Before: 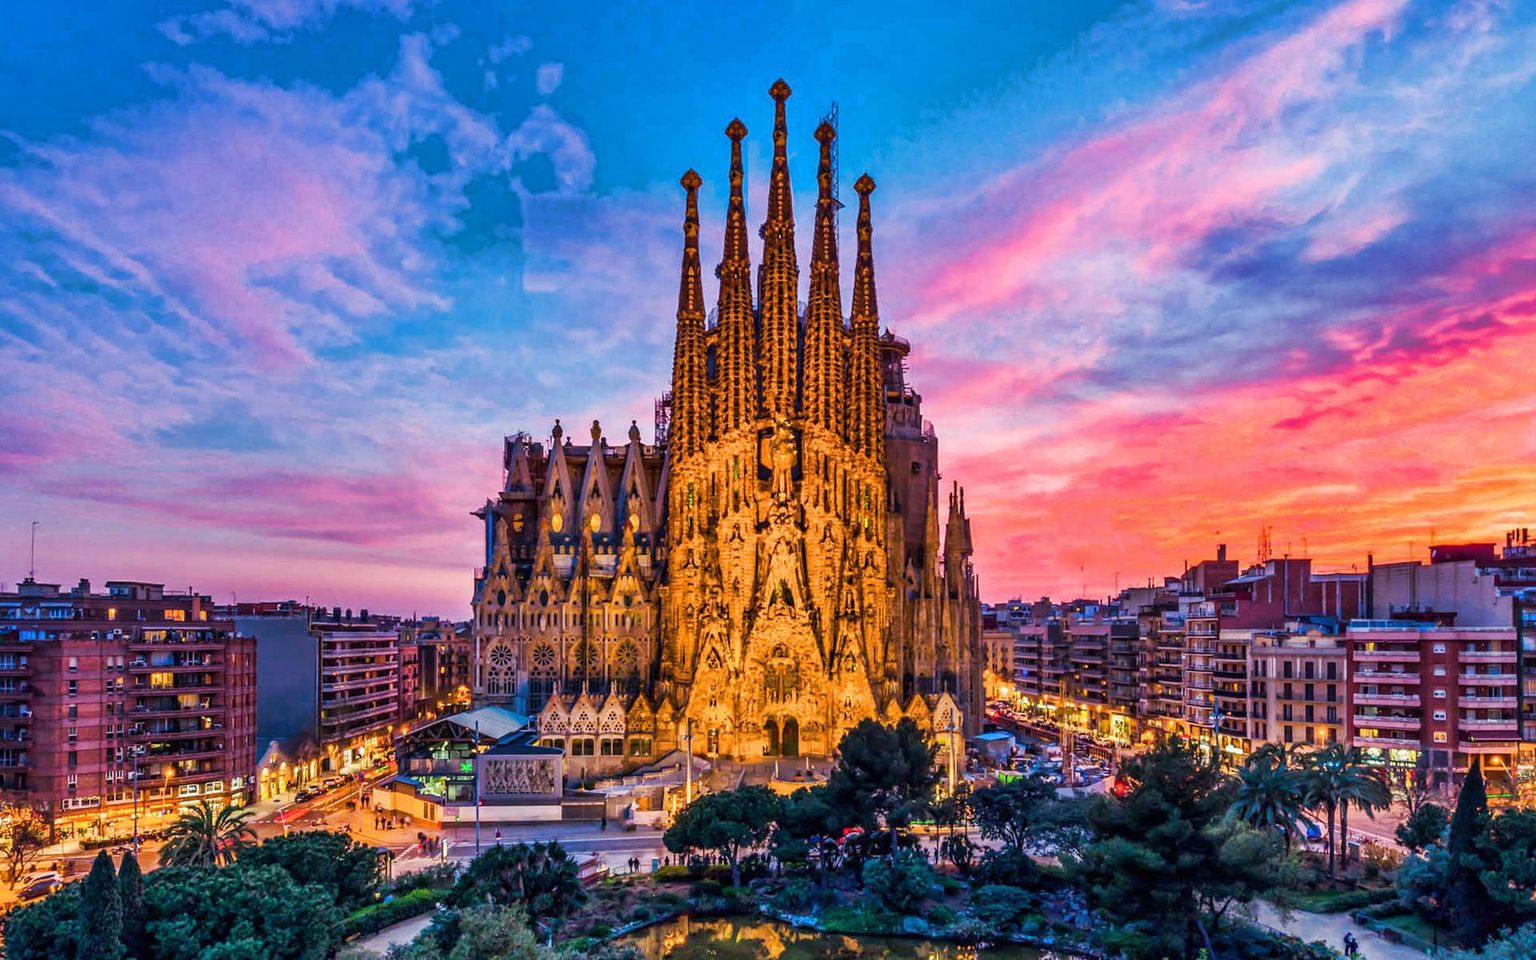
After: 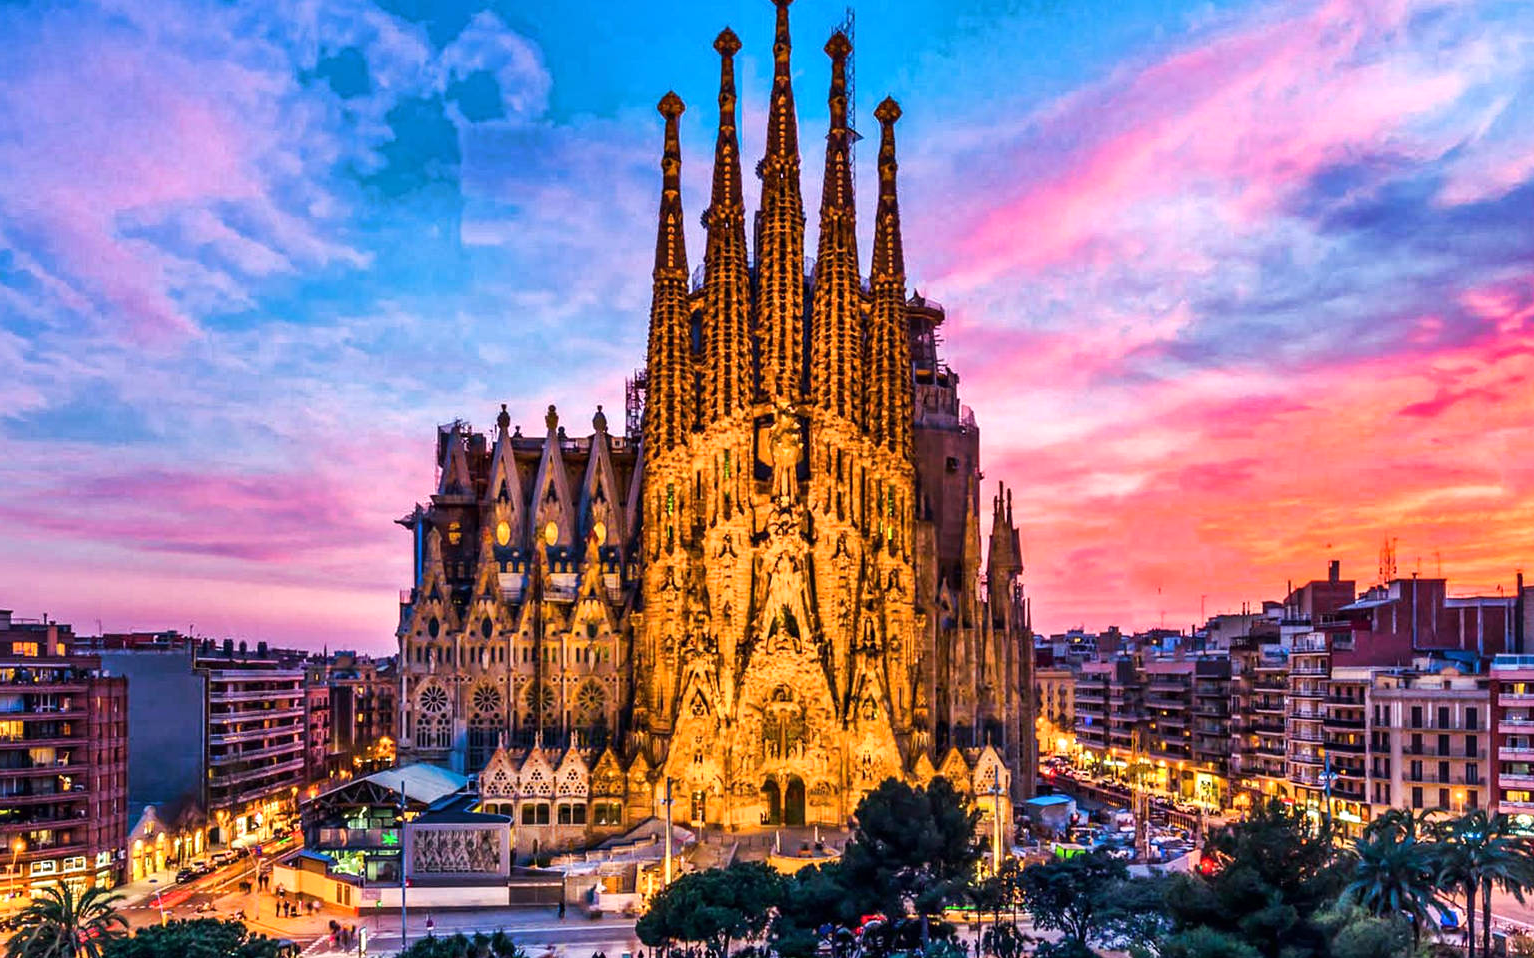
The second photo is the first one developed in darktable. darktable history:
crop and rotate: left 10.071%, top 10.071%, right 10.02%, bottom 10.02%
tone equalizer: -8 EV -0.417 EV, -7 EV -0.389 EV, -6 EV -0.333 EV, -5 EV -0.222 EV, -3 EV 0.222 EV, -2 EV 0.333 EV, -1 EV 0.389 EV, +0 EV 0.417 EV, edges refinement/feathering 500, mask exposure compensation -1.57 EV, preserve details no
